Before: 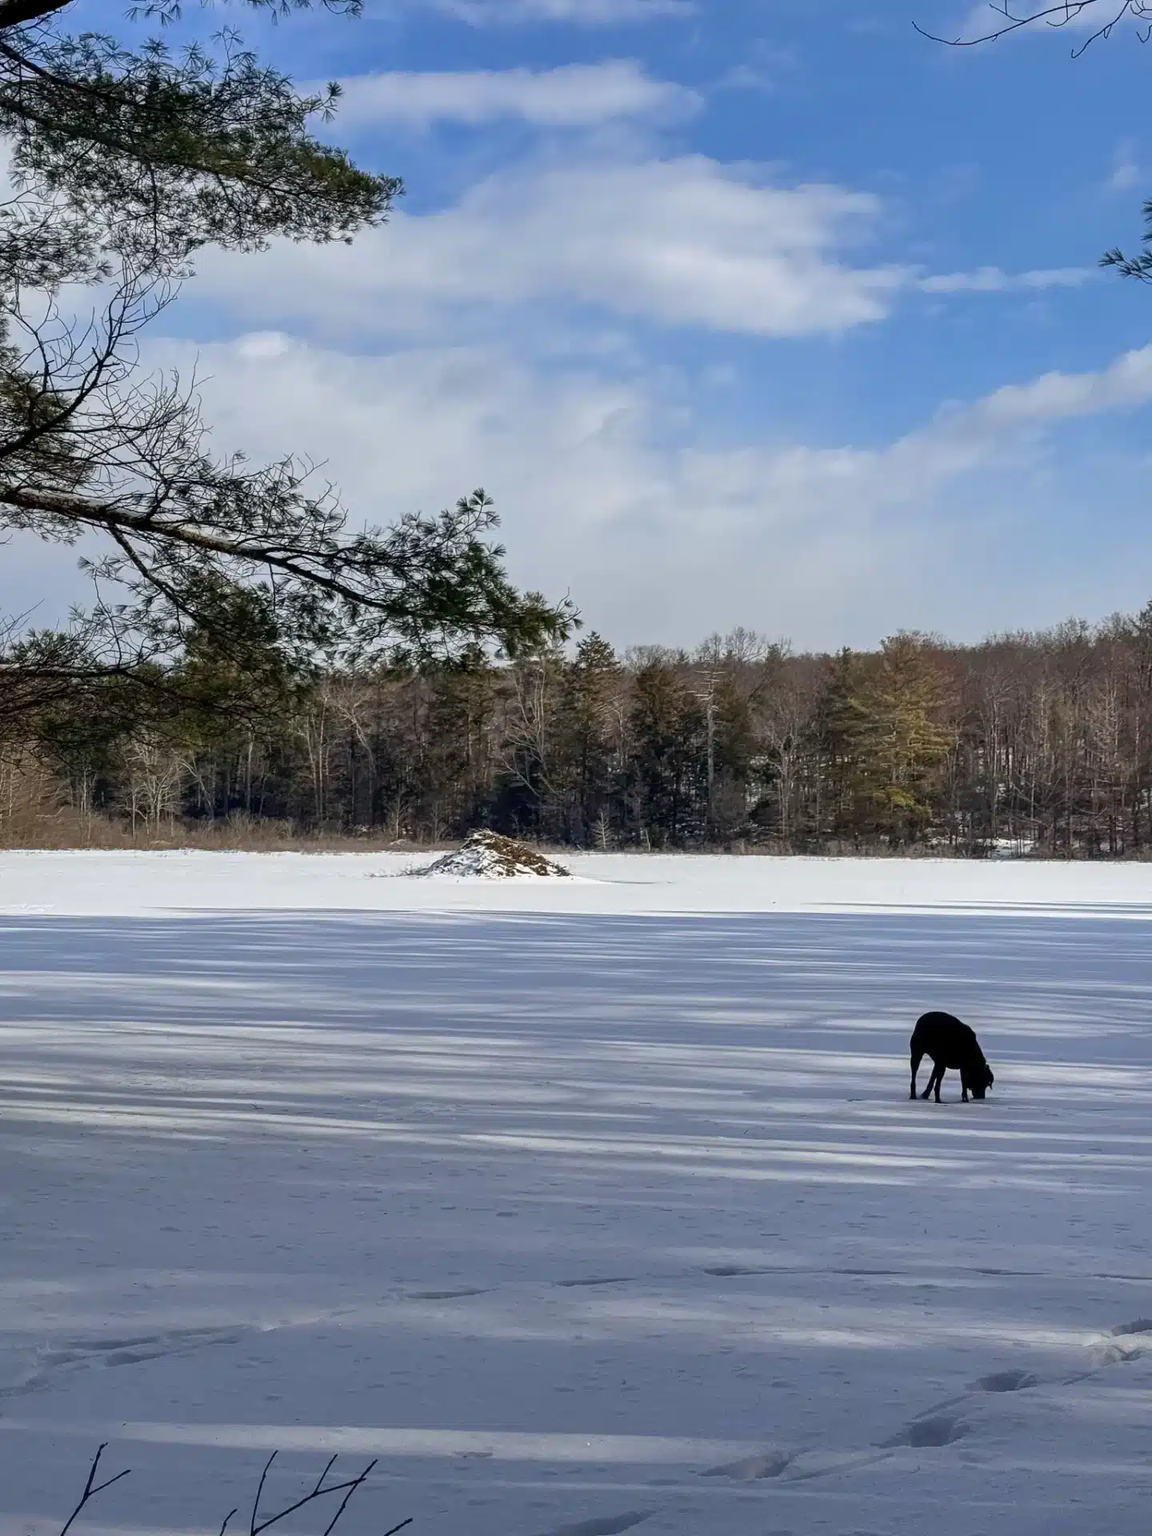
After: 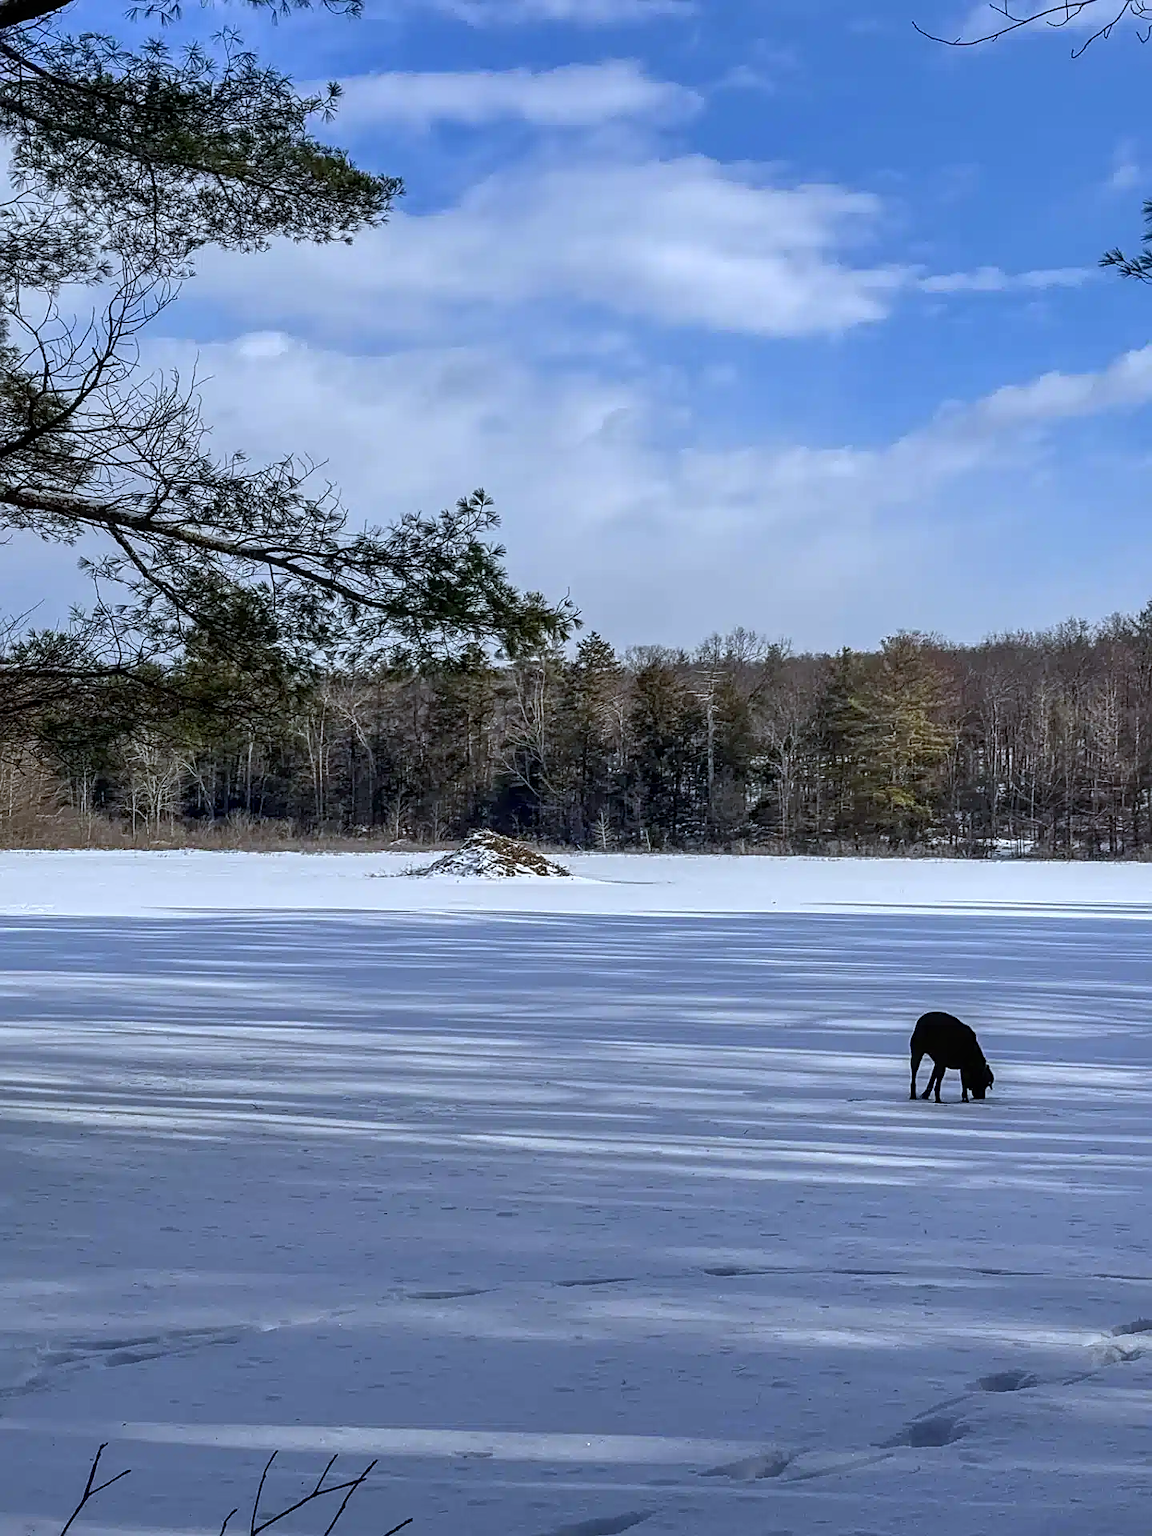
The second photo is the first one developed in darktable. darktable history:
local contrast: on, module defaults
sharpen: on, module defaults
white balance: red 0.931, blue 1.11
